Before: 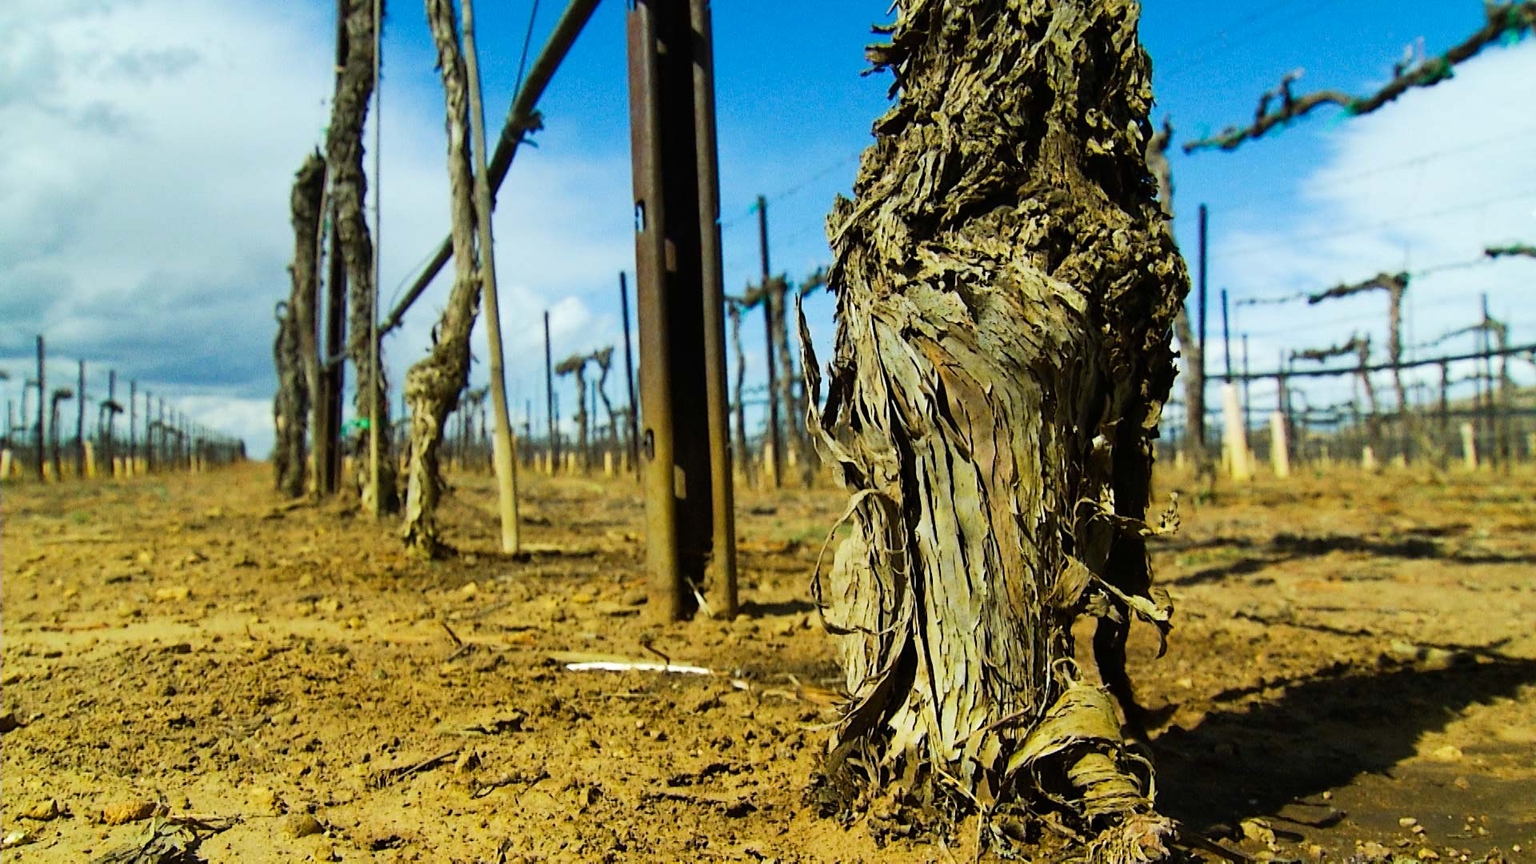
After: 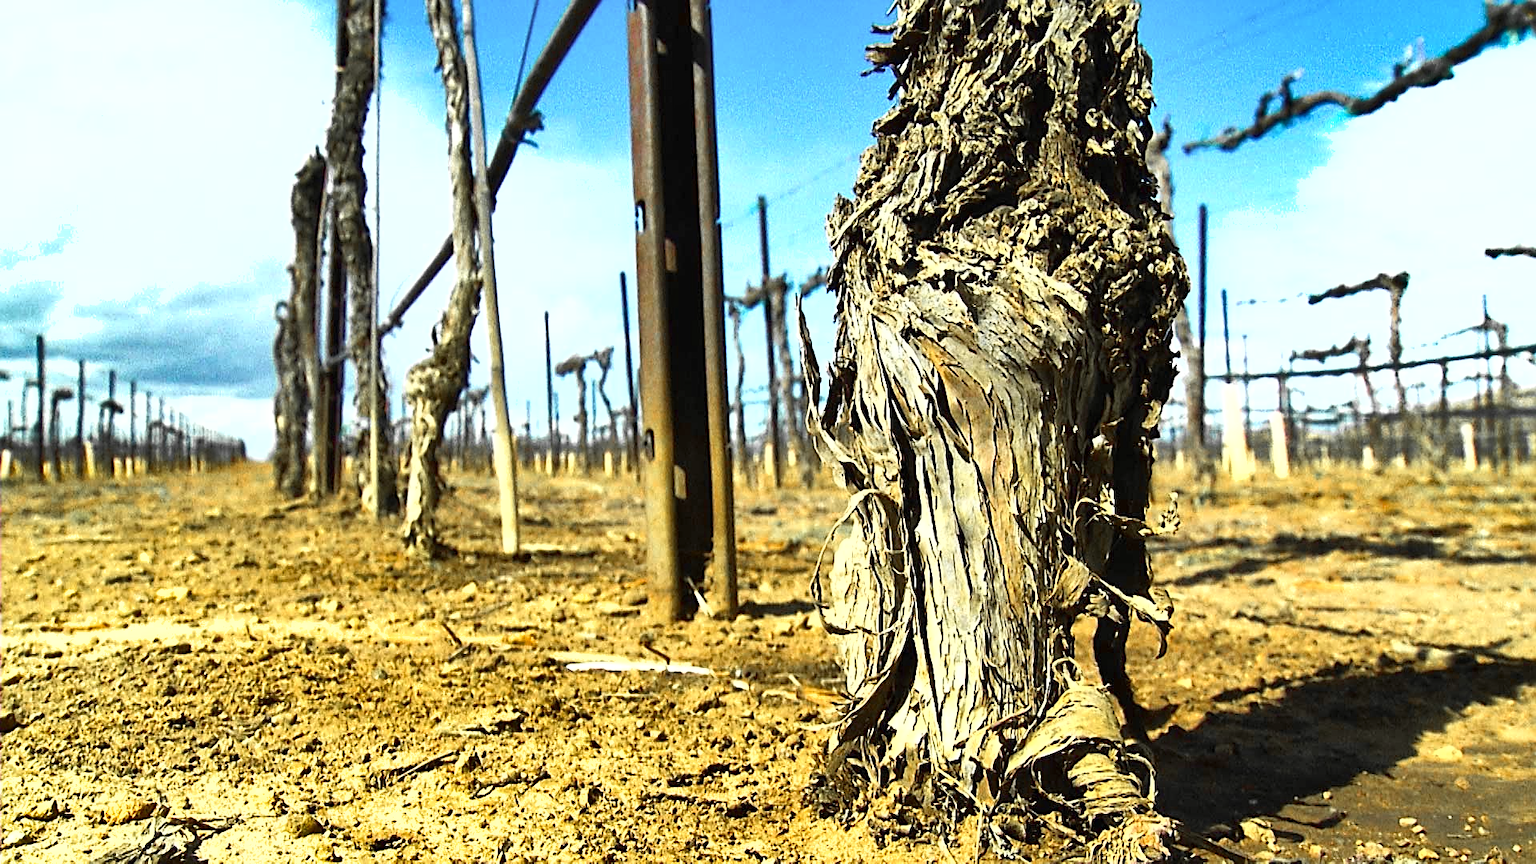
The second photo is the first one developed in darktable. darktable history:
exposure: black level correction 0, exposure 1 EV, compensate exposure bias true, compensate highlight preservation false
color zones: curves: ch1 [(0, 0.679) (0.143, 0.647) (0.286, 0.261) (0.378, -0.011) (0.571, 0.396) (0.714, 0.399) (0.857, 0.406) (1, 0.679)]
sharpen: on, module defaults
shadows and highlights: low approximation 0.01, soften with gaussian
